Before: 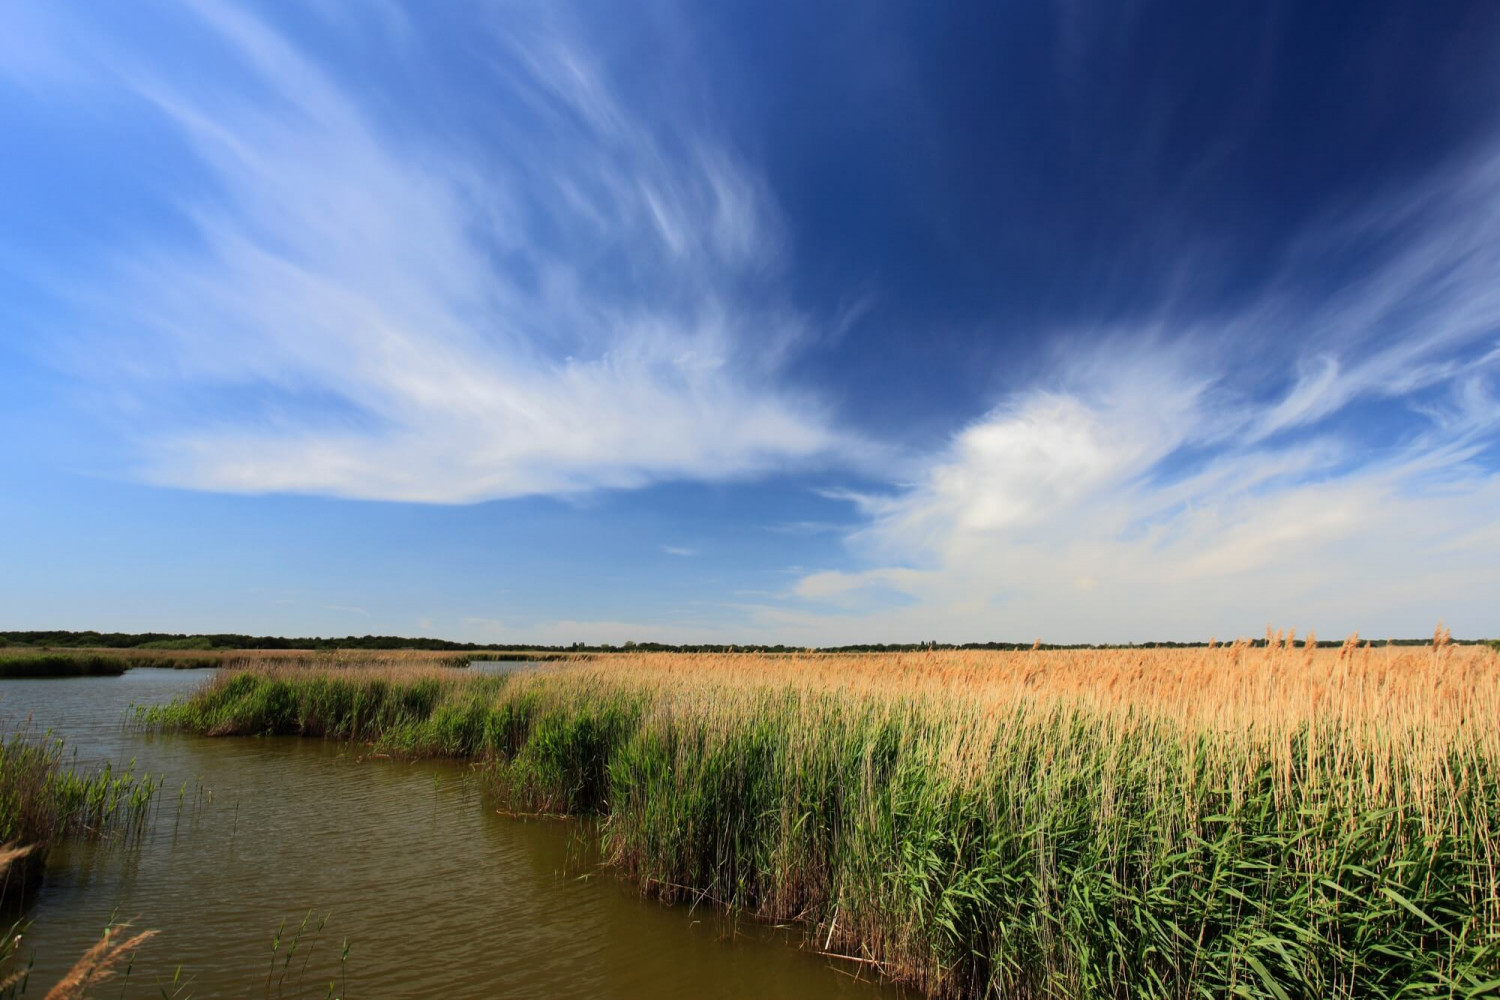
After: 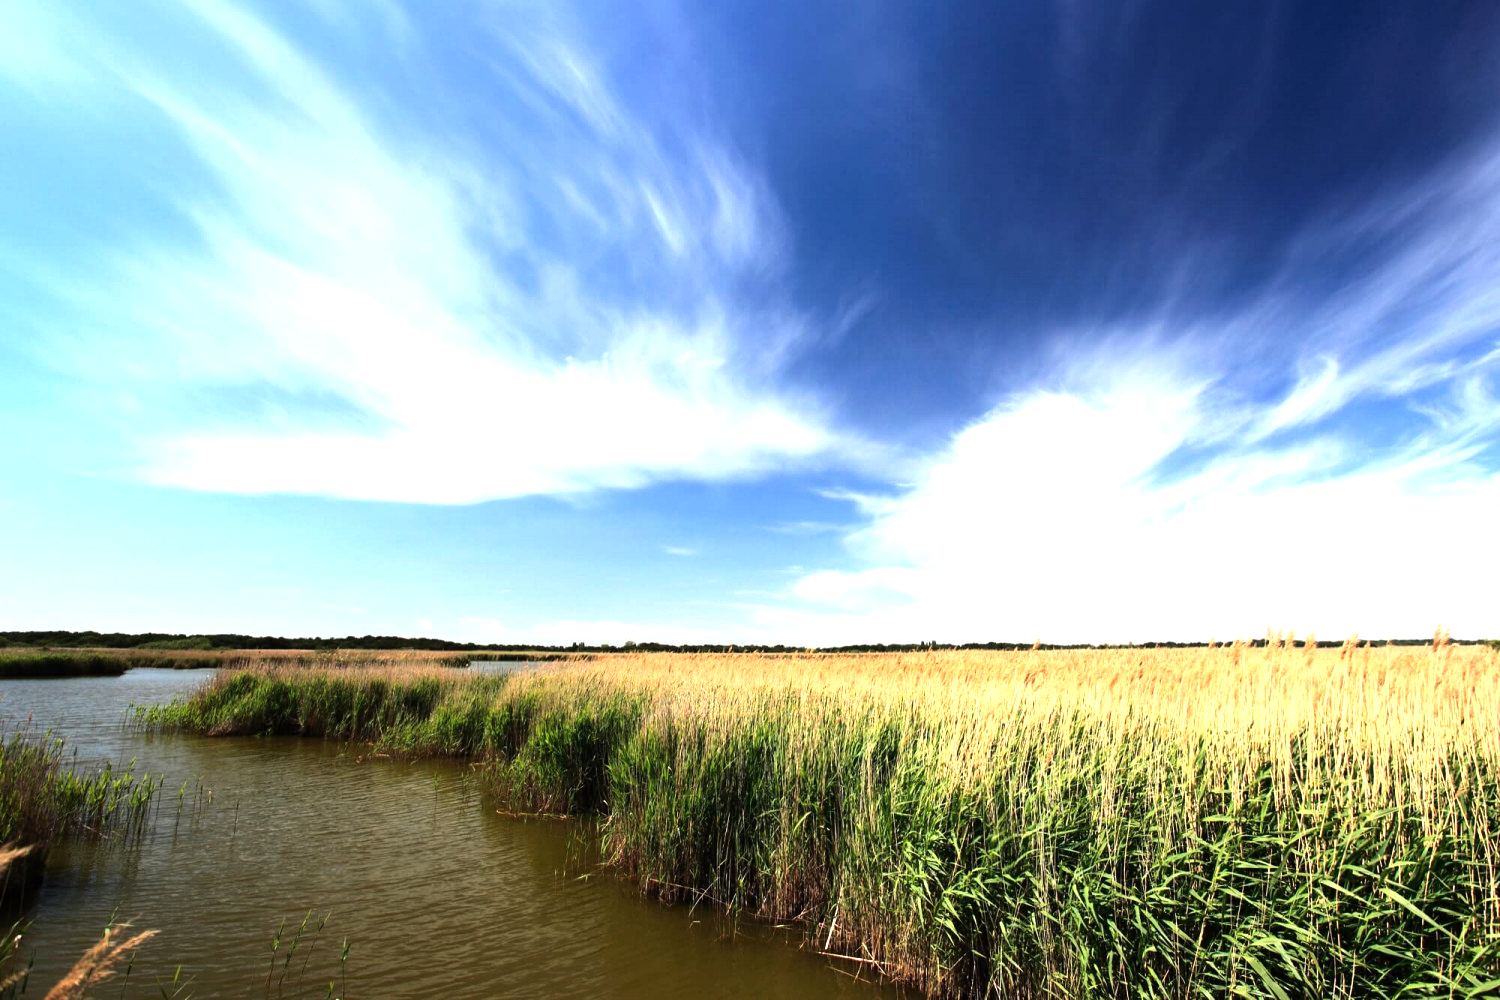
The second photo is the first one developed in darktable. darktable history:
tone equalizer: -8 EV -0.75 EV, -7 EV -0.7 EV, -6 EV -0.6 EV, -5 EV -0.4 EV, -3 EV 0.4 EV, -2 EV 0.6 EV, -1 EV 0.7 EV, +0 EV 0.75 EV, edges refinement/feathering 500, mask exposure compensation -1.57 EV, preserve details no
exposure: black level correction 0, exposure 0.5 EV, compensate highlight preservation false
